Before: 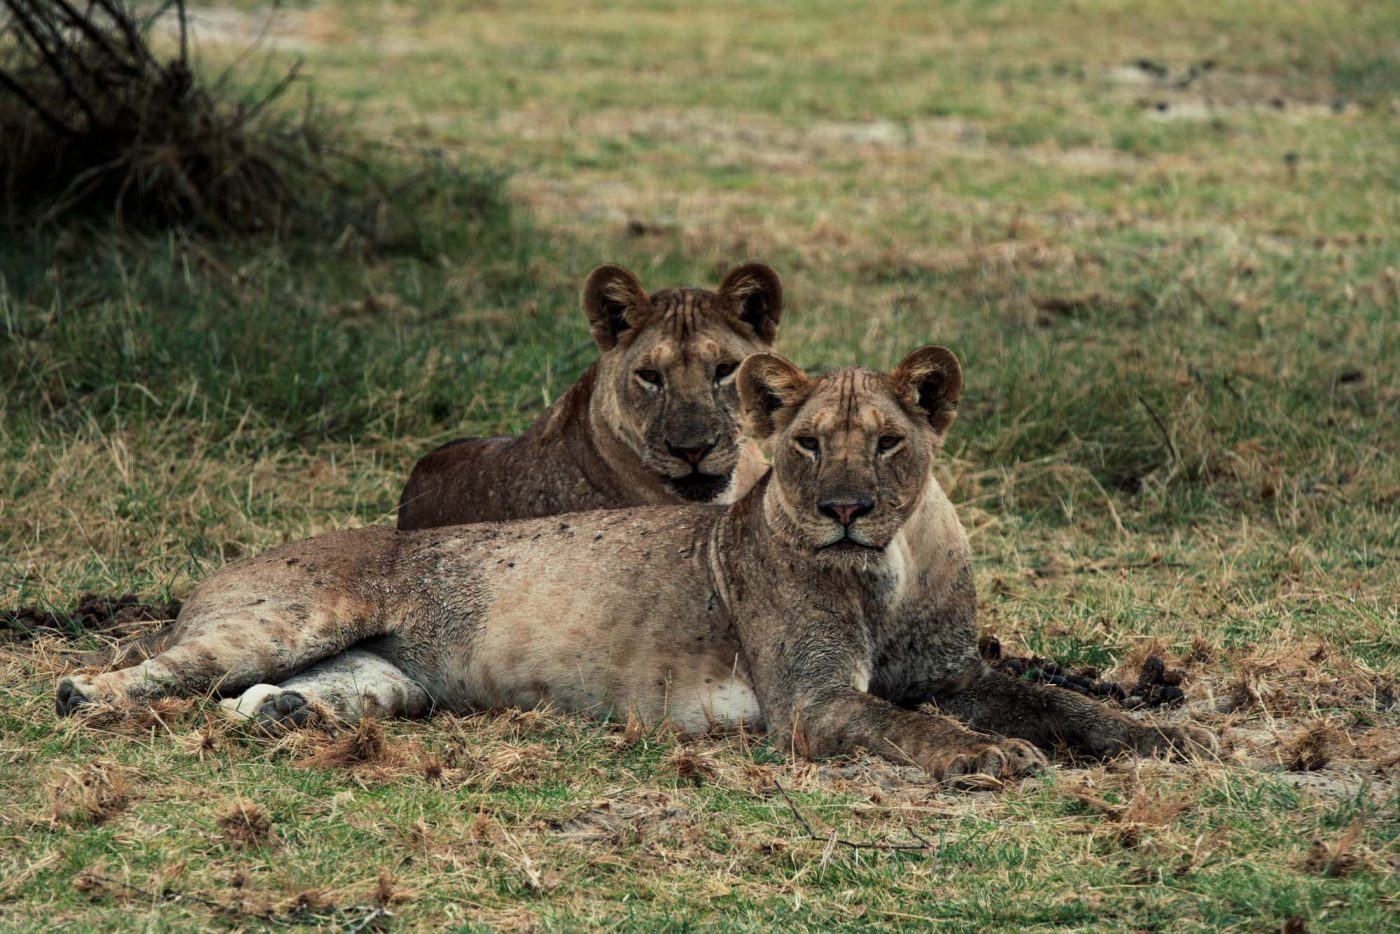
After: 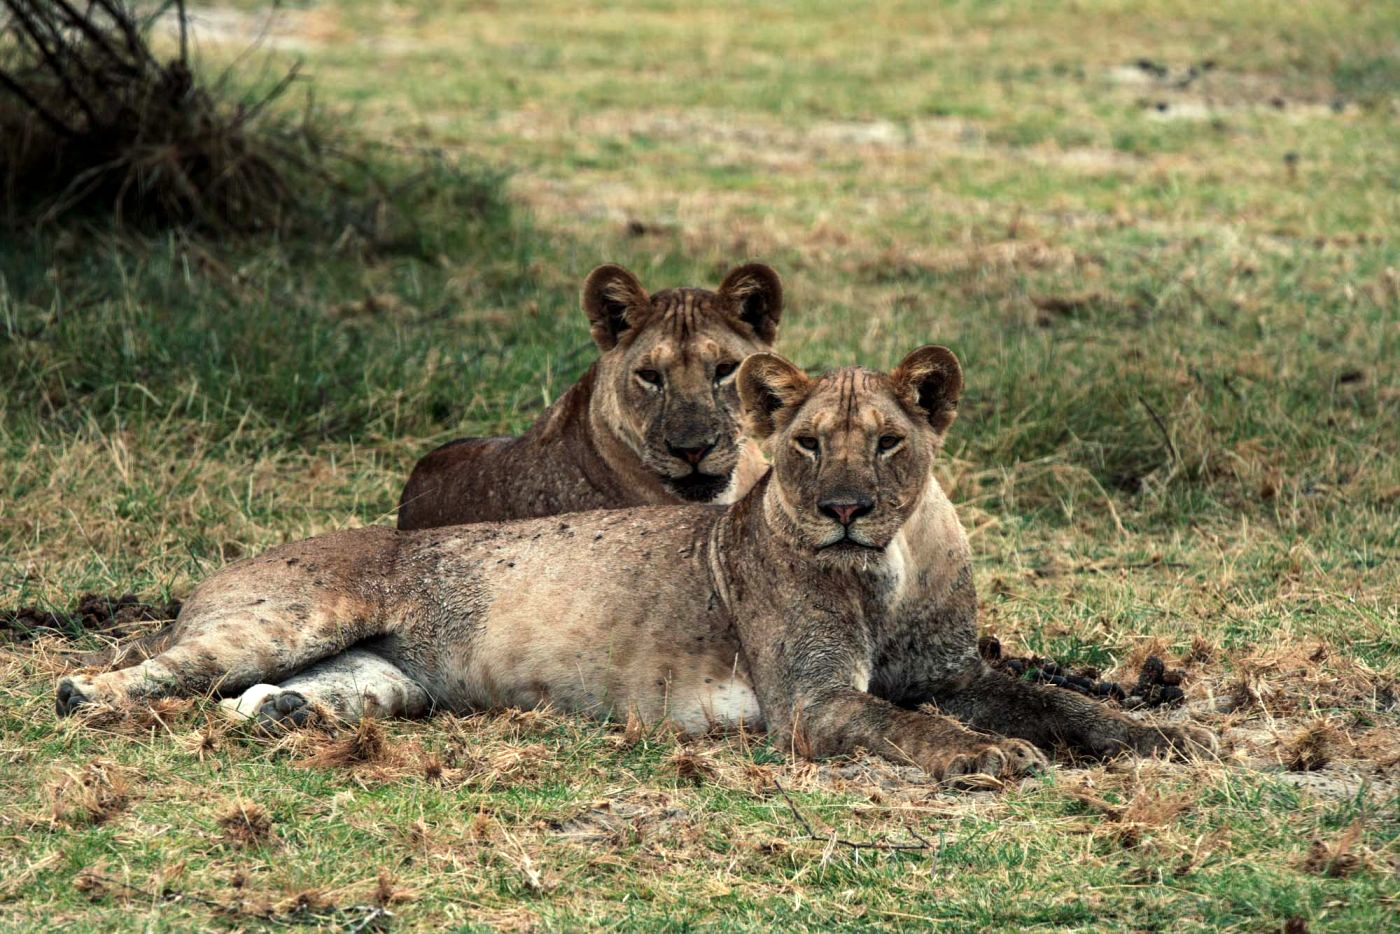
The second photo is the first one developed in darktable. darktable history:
levels: levels [0, 0.43, 0.859]
